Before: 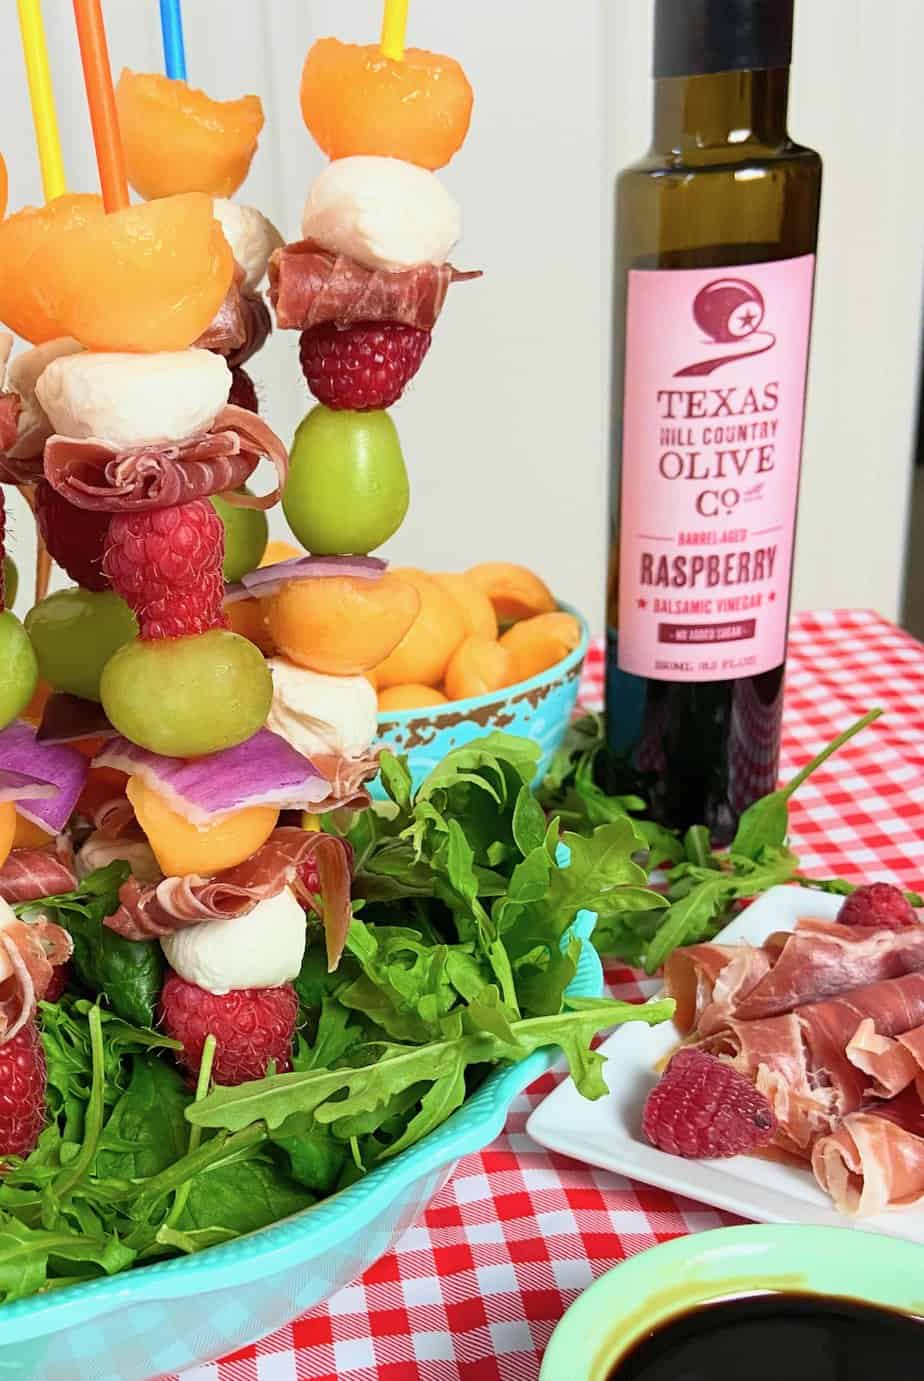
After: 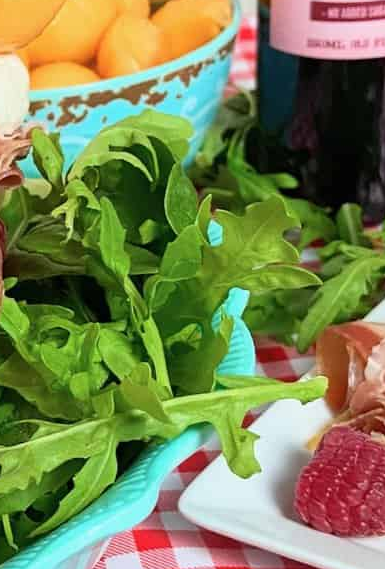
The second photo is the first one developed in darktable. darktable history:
crop: left 37.669%, top 45.071%, right 20.54%, bottom 13.673%
